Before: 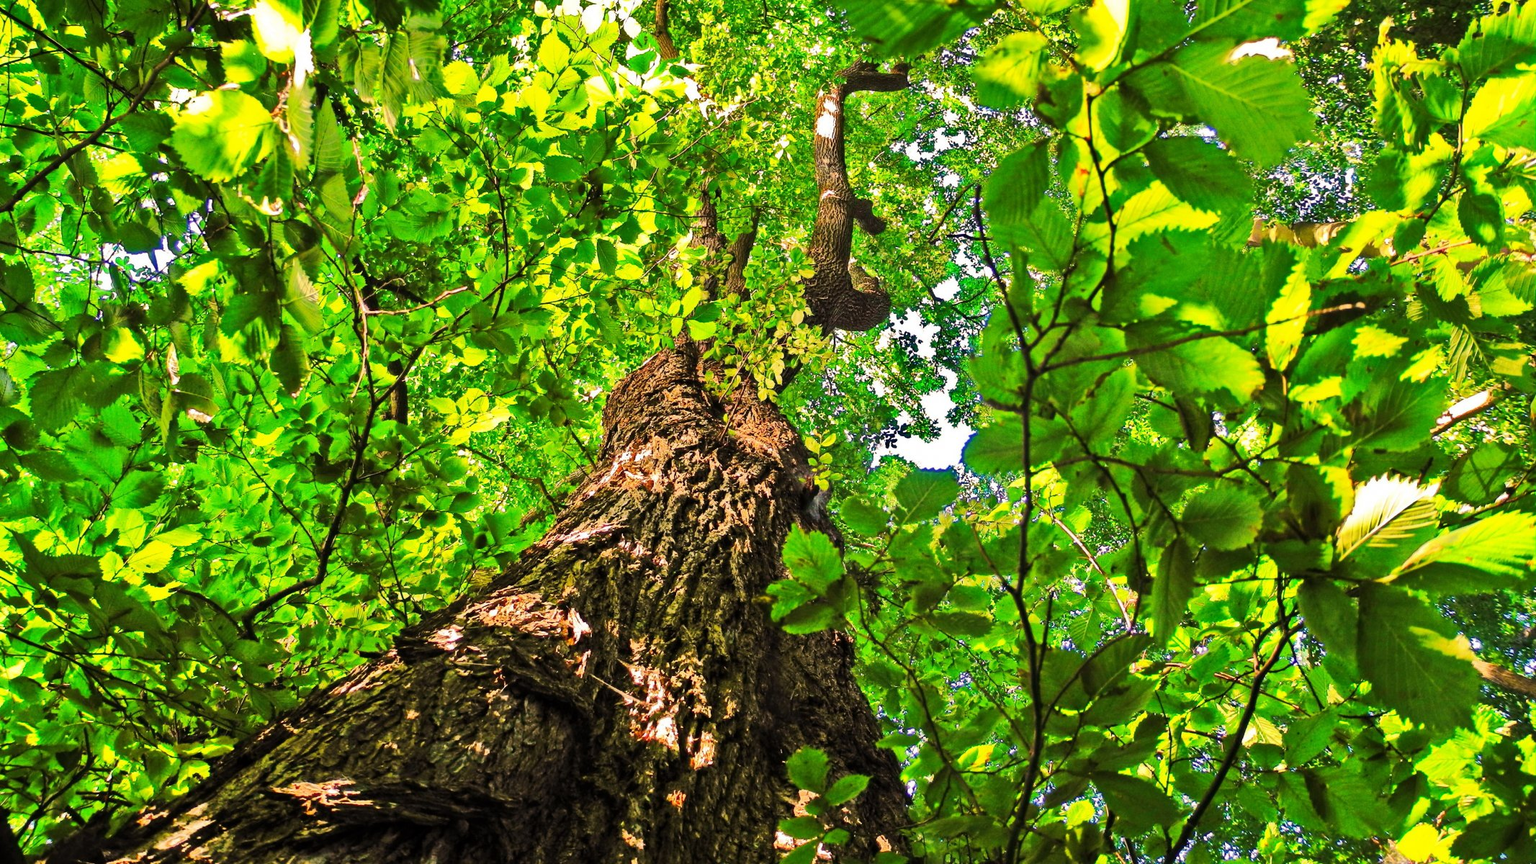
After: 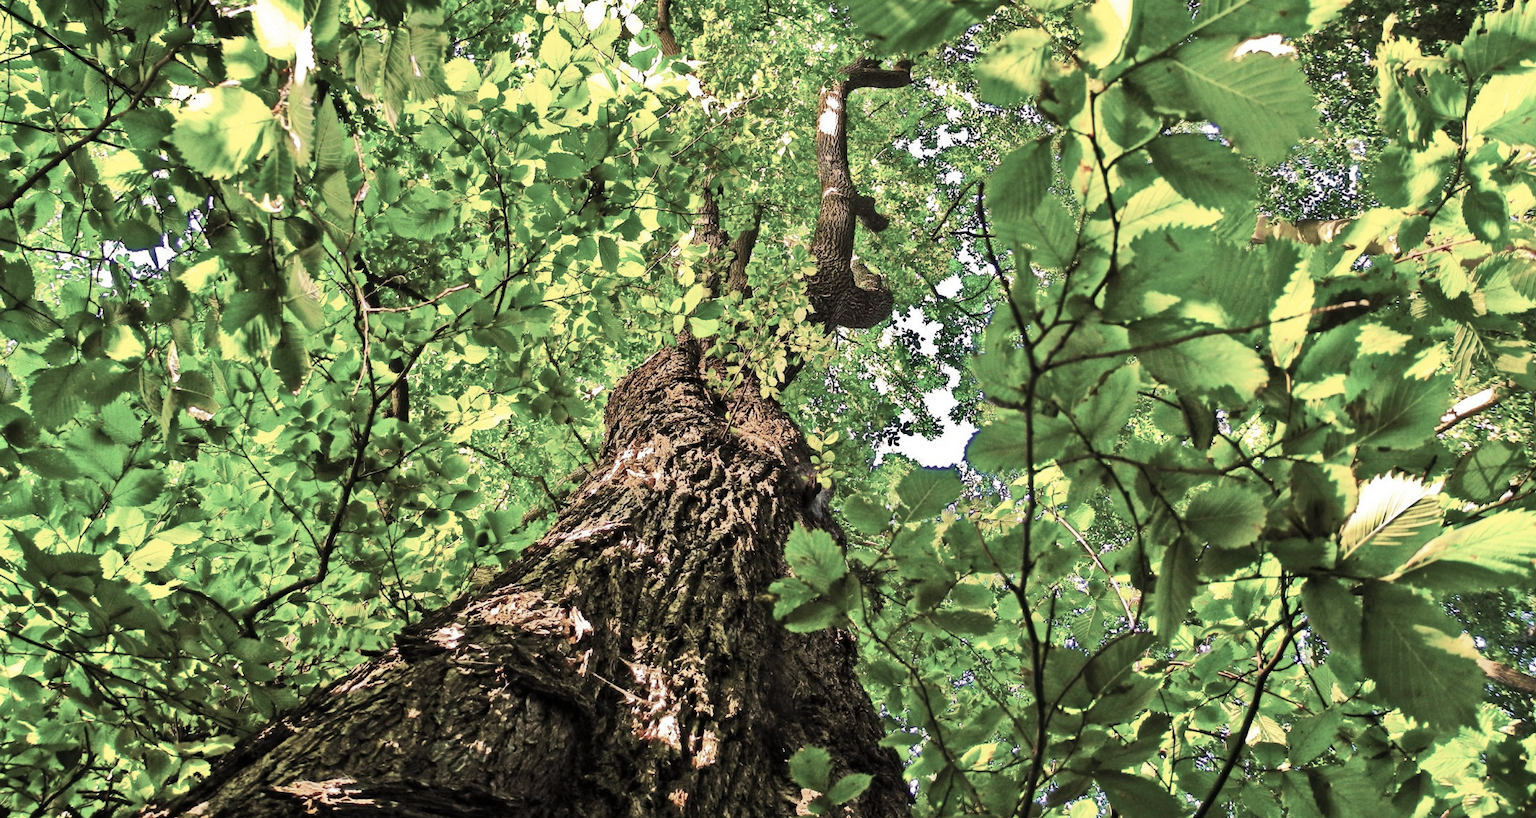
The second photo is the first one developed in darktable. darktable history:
crop: top 0.448%, right 0.264%, bottom 5.045%
color correction: saturation 0.5
